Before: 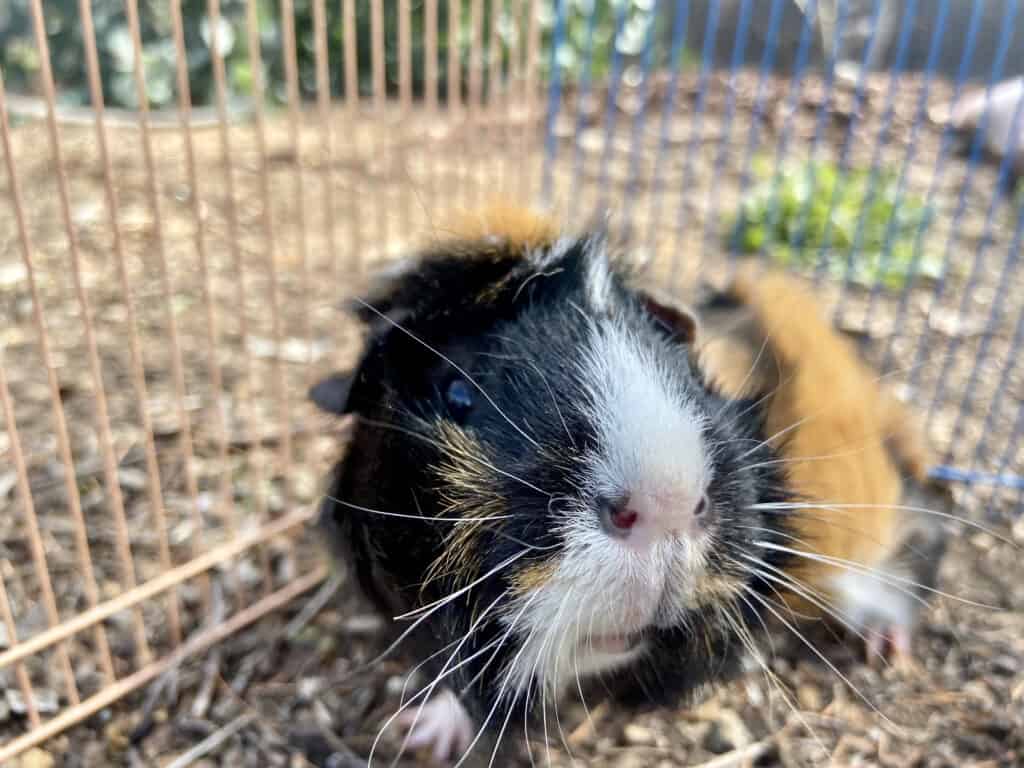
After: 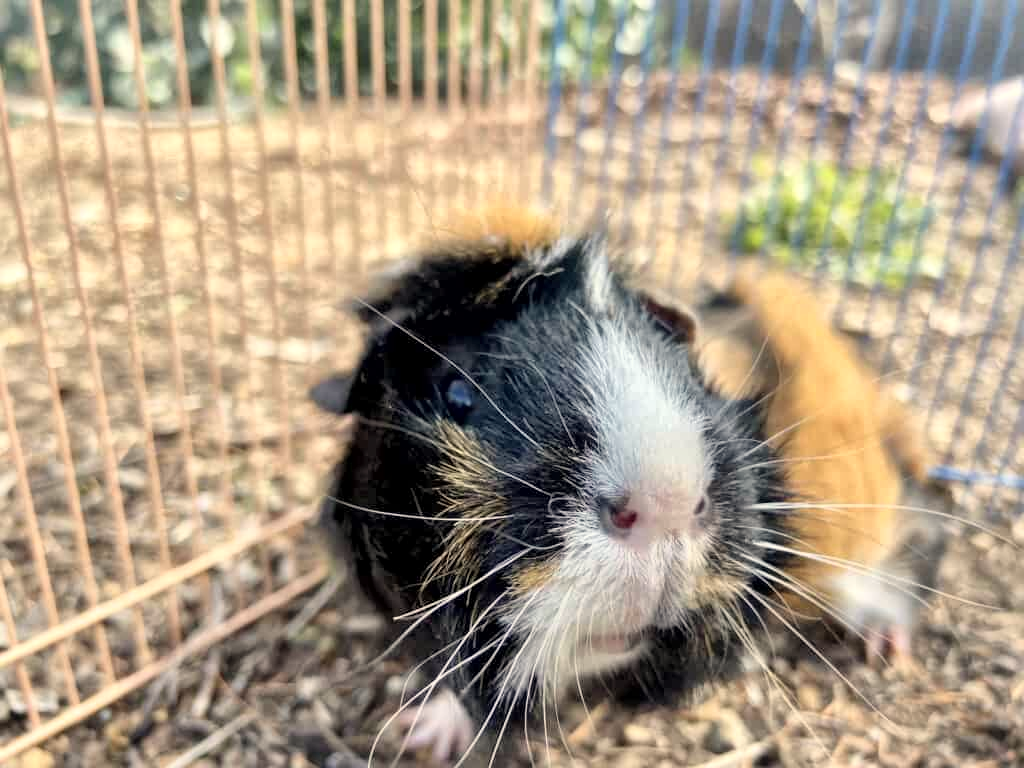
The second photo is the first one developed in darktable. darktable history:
global tonemap: drago (1, 100), detail 1
white balance: red 1.045, blue 0.932
